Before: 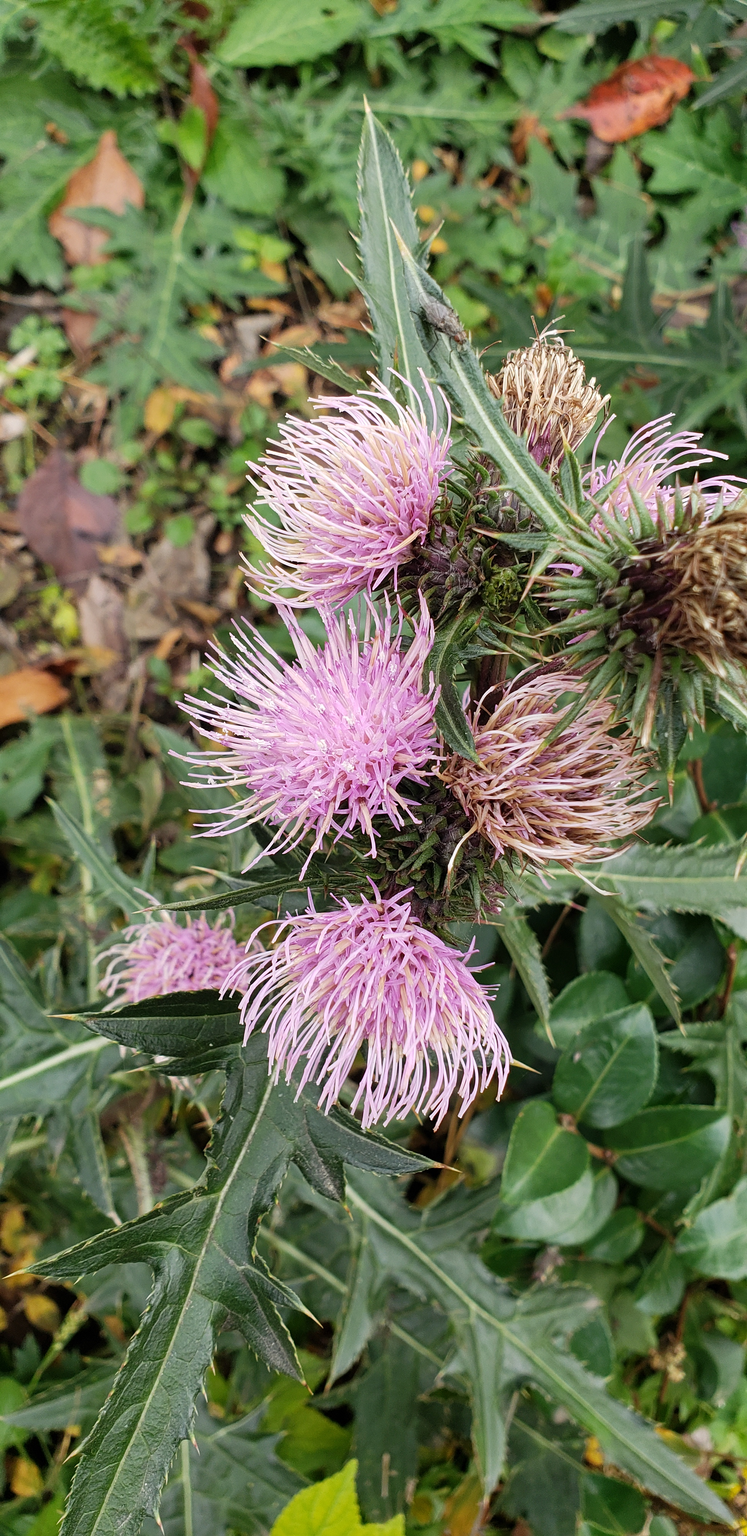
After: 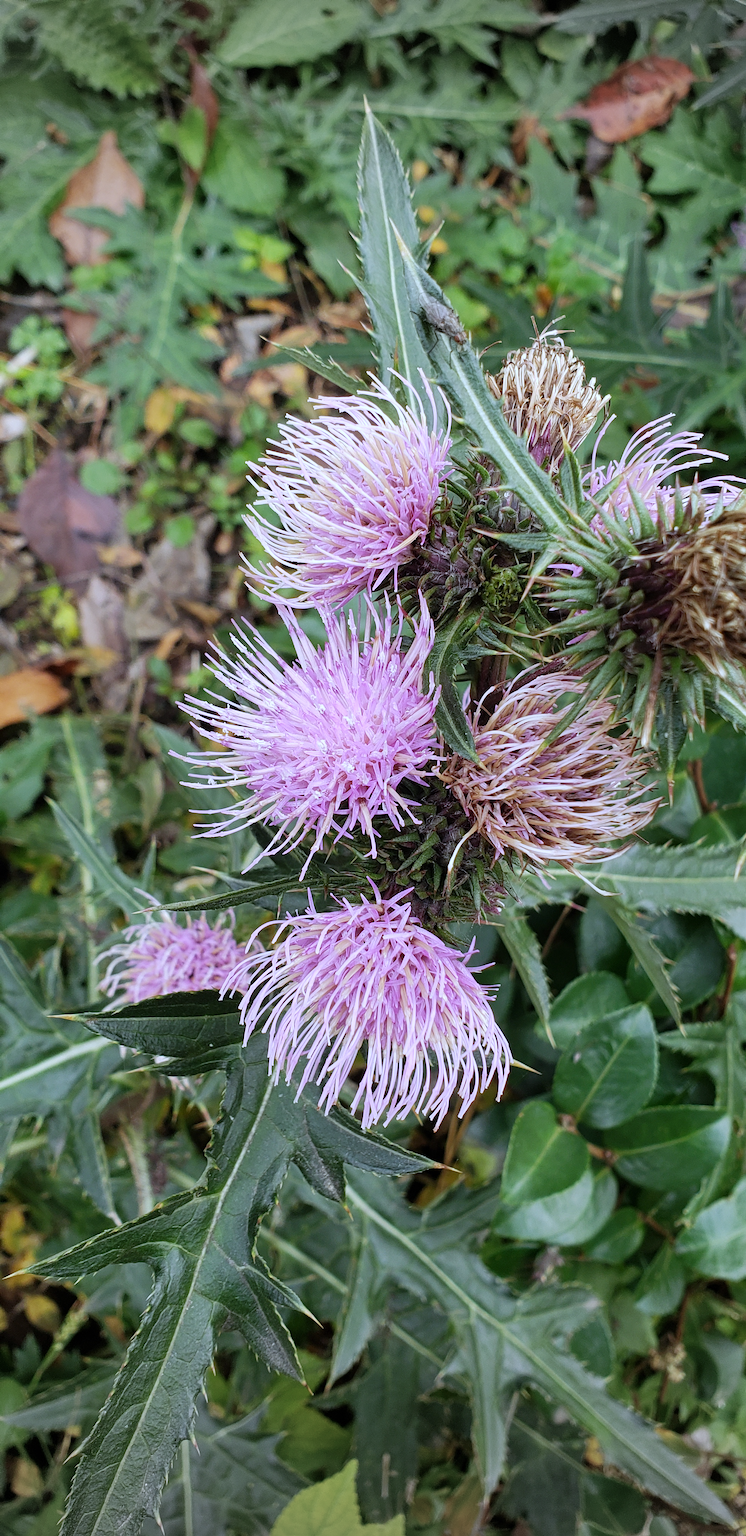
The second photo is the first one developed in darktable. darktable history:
vignetting: fall-off start 100%, brightness -0.282, width/height ratio 1.31
white balance: red 0.926, green 1.003, blue 1.133
